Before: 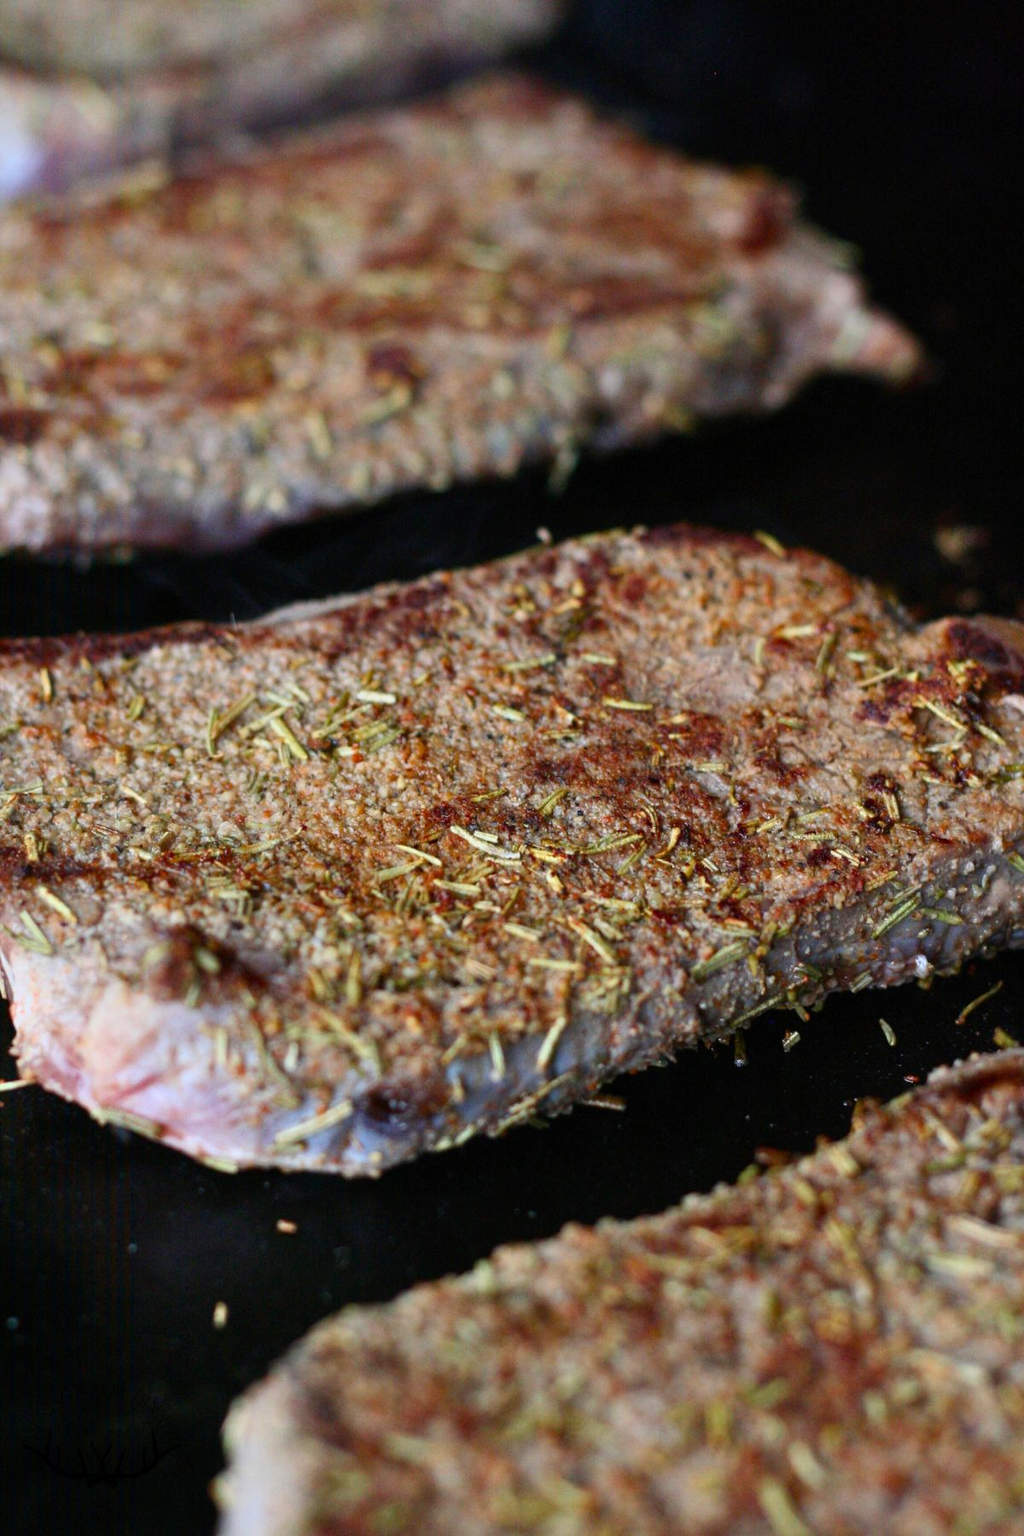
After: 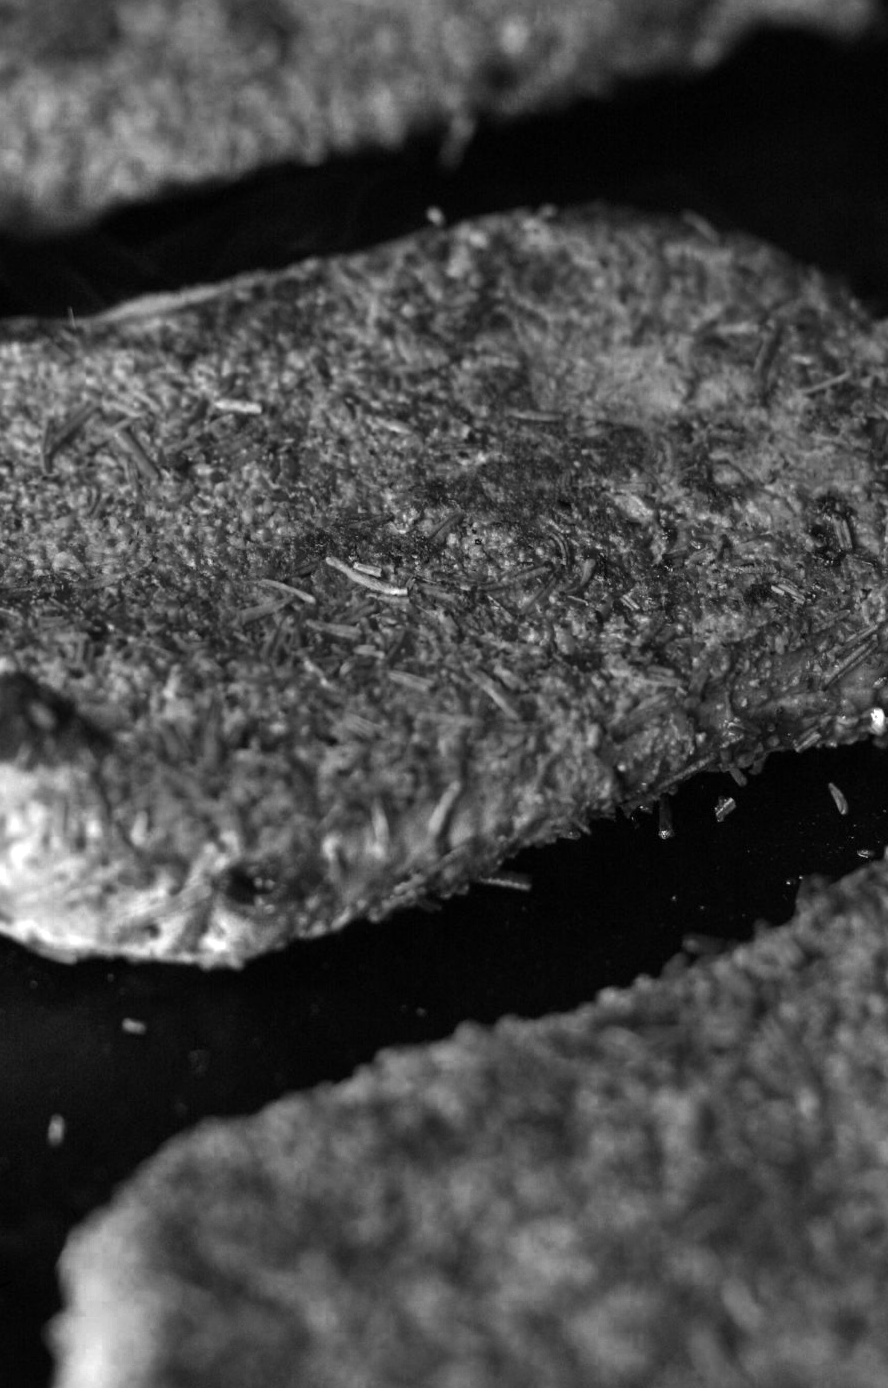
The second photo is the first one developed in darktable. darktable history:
crop: left 16.871%, top 22.857%, right 9.116%
color zones: curves: ch0 [(0.287, 0.048) (0.493, 0.484) (0.737, 0.816)]; ch1 [(0, 0) (0.143, 0) (0.286, 0) (0.429, 0) (0.571, 0) (0.714, 0) (0.857, 0)]
